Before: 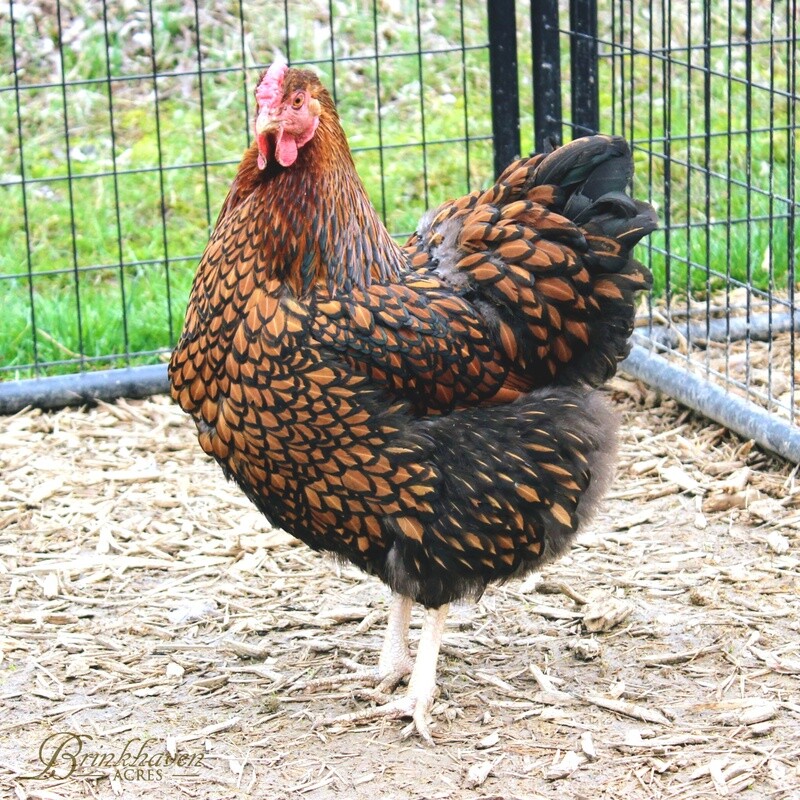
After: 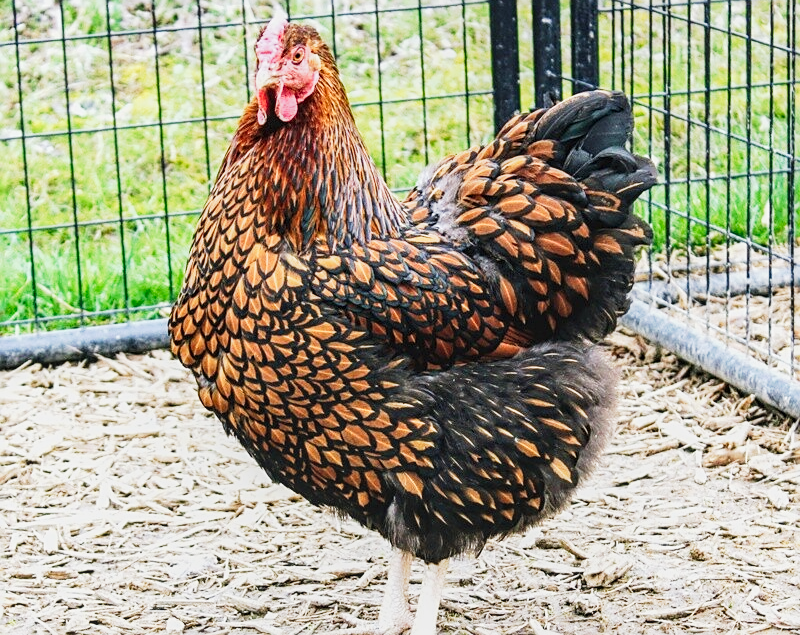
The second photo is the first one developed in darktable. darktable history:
tone curve: curves: ch0 [(0, 0) (0.078, 0.029) (0.265, 0.241) (0.507, 0.56) (0.744, 0.826) (1, 0.948)]; ch1 [(0, 0) (0.346, 0.307) (0.418, 0.383) (0.46, 0.439) (0.482, 0.493) (0.502, 0.5) (0.517, 0.506) (0.55, 0.557) (0.601, 0.637) (0.666, 0.7) (1, 1)]; ch2 [(0, 0) (0.346, 0.34) (0.431, 0.45) (0.485, 0.494) (0.5, 0.498) (0.508, 0.499) (0.532, 0.546) (0.579, 0.628) (0.625, 0.668) (1, 1)], preserve colors none
sharpen: on, module defaults
local contrast: on, module defaults
crop and rotate: top 5.669%, bottom 14.836%
